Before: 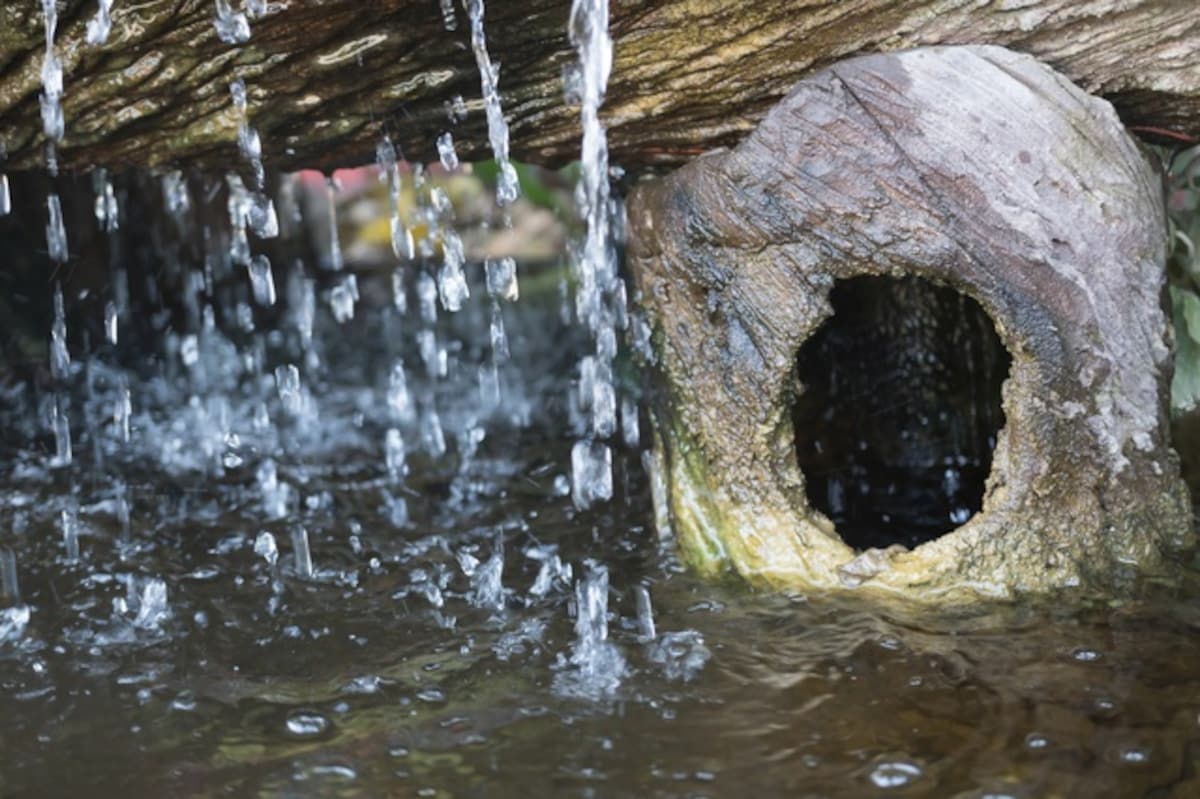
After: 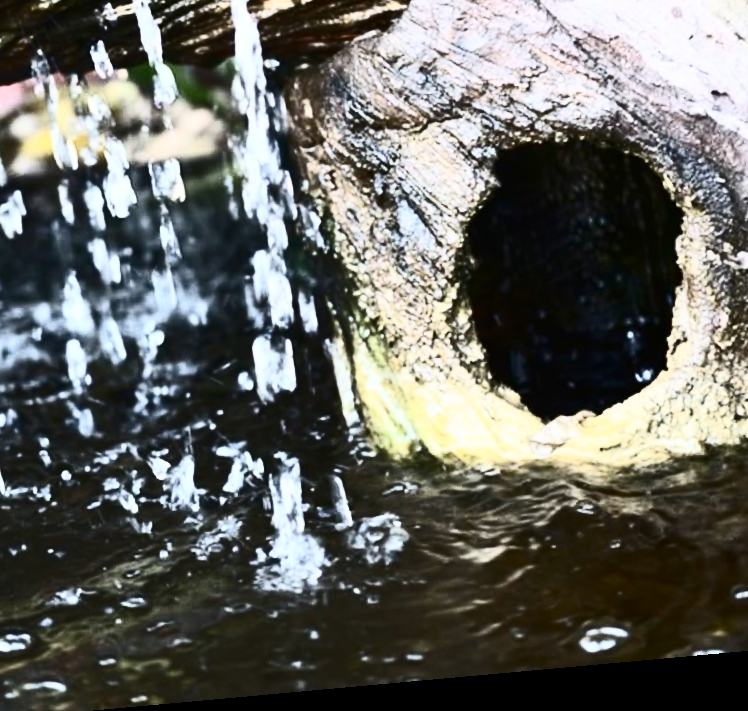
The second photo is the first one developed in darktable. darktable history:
crop and rotate: left 28.256%, top 17.734%, right 12.656%, bottom 3.573%
contrast brightness saturation: contrast 0.93, brightness 0.2
rotate and perspective: rotation -5.2°, automatic cropping off
